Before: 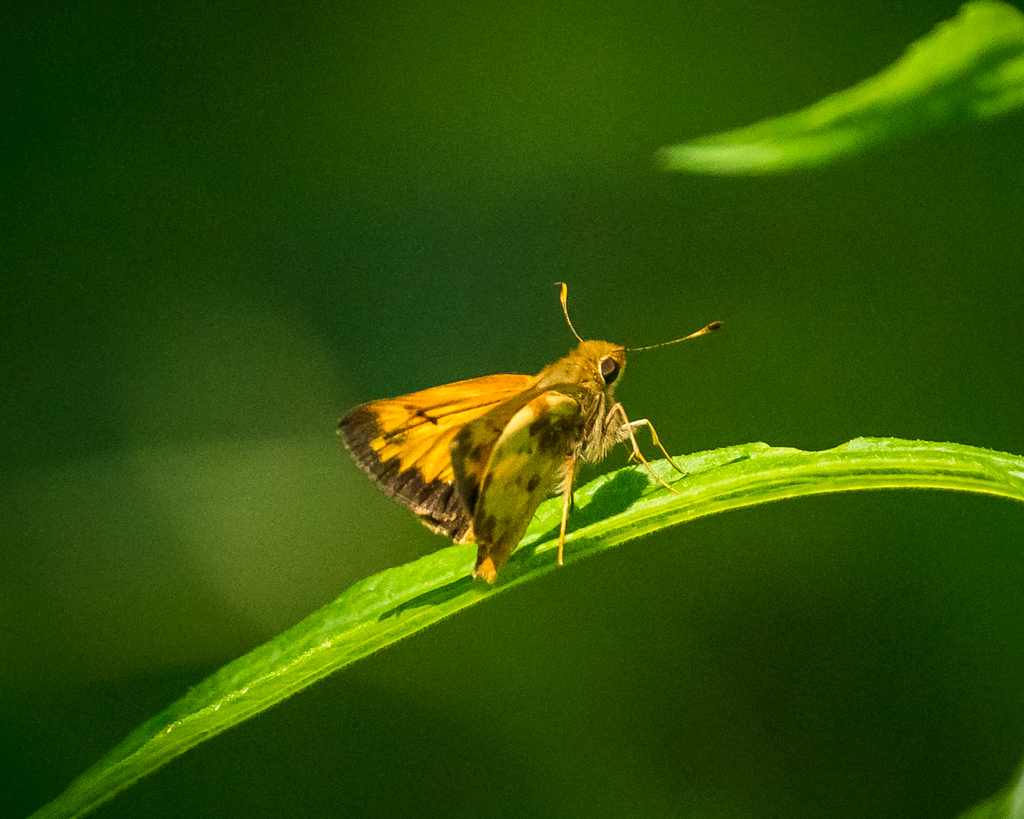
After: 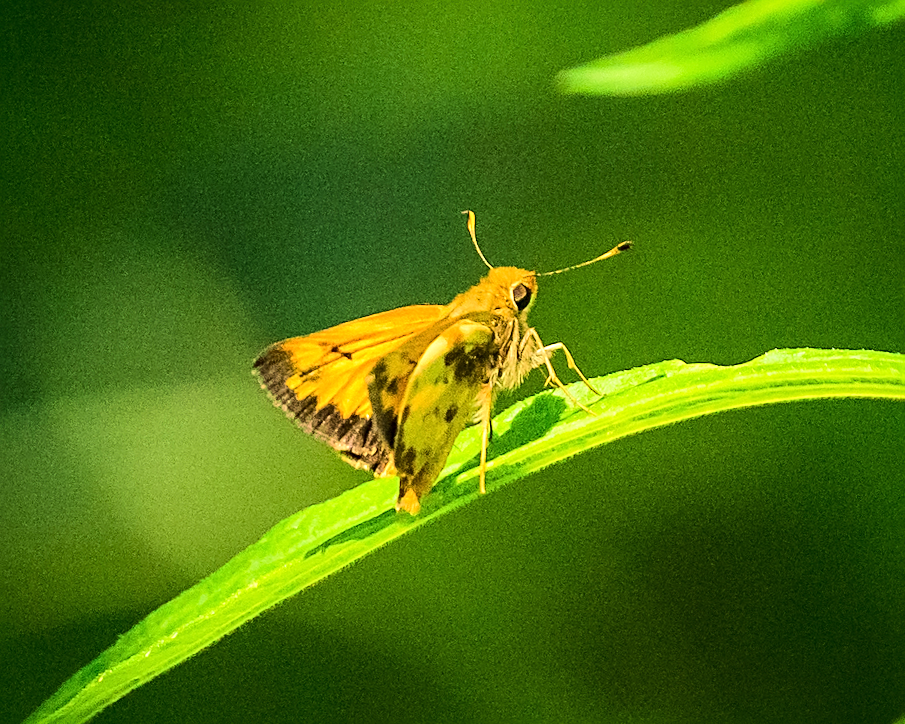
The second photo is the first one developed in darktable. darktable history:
sharpen: on, module defaults
crop and rotate: angle 3.07°, left 5.737%, top 5.721%
tone equalizer: -7 EV 0.147 EV, -6 EV 0.593 EV, -5 EV 1.18 EV, -4 EV 1.37 EV, -3 EV 1.12 EV, -2 EV 0.6 EV, -1 EV 0.156 EV, edges refinement/feathering 500, mask exposure compensation -1.57 EV, preserve details no
